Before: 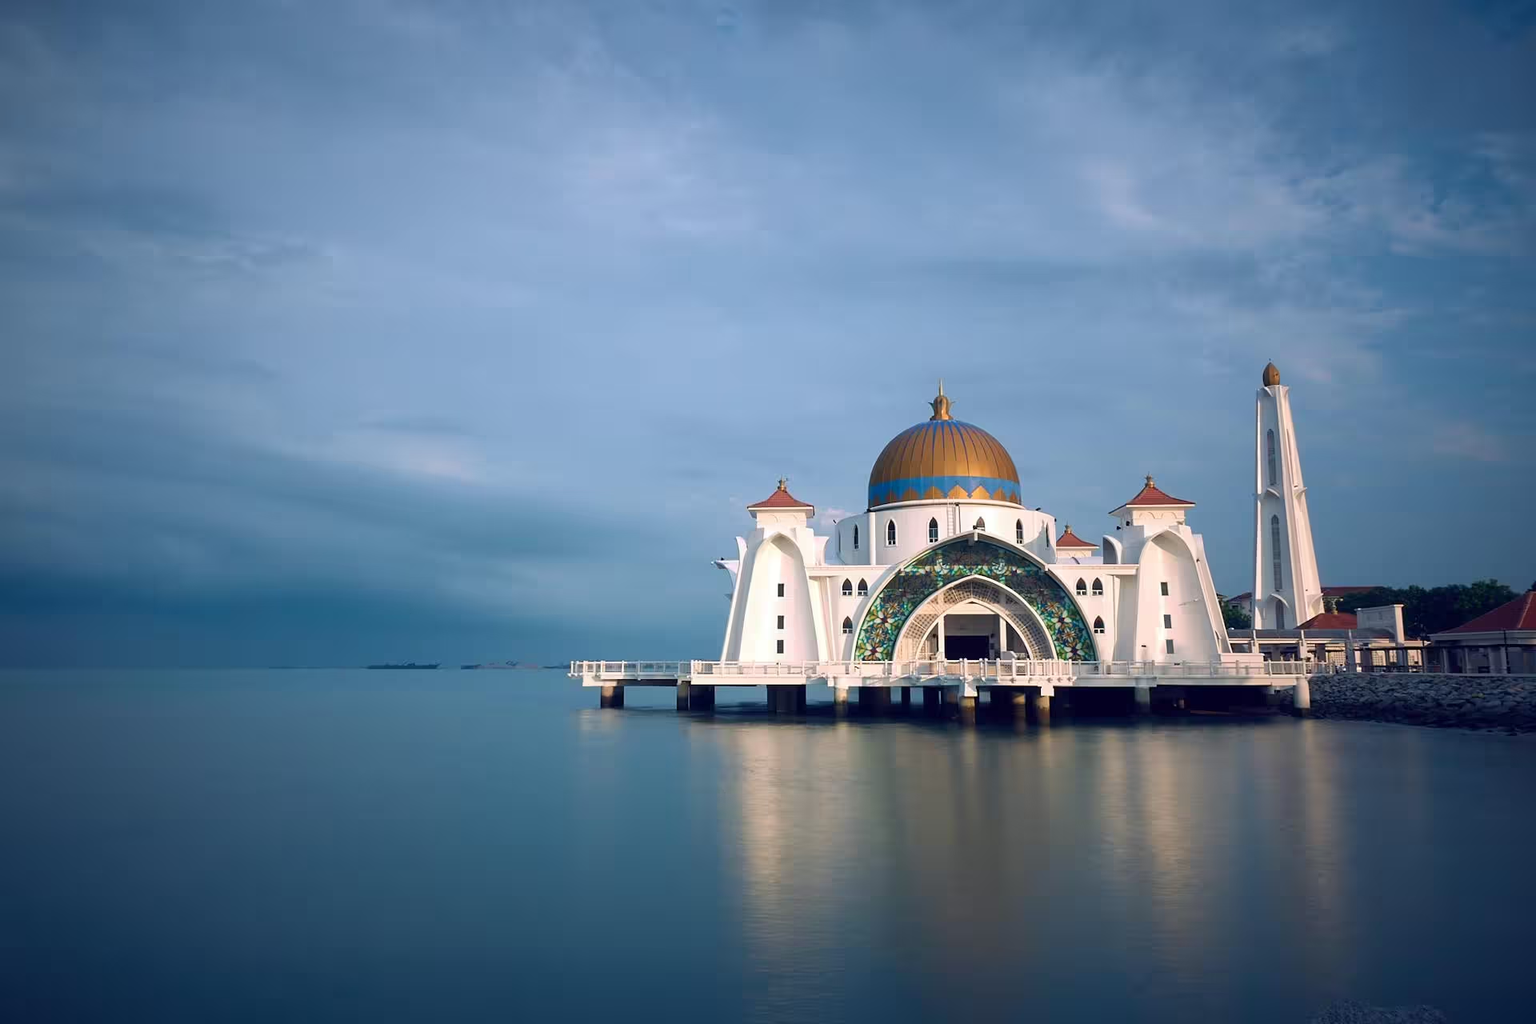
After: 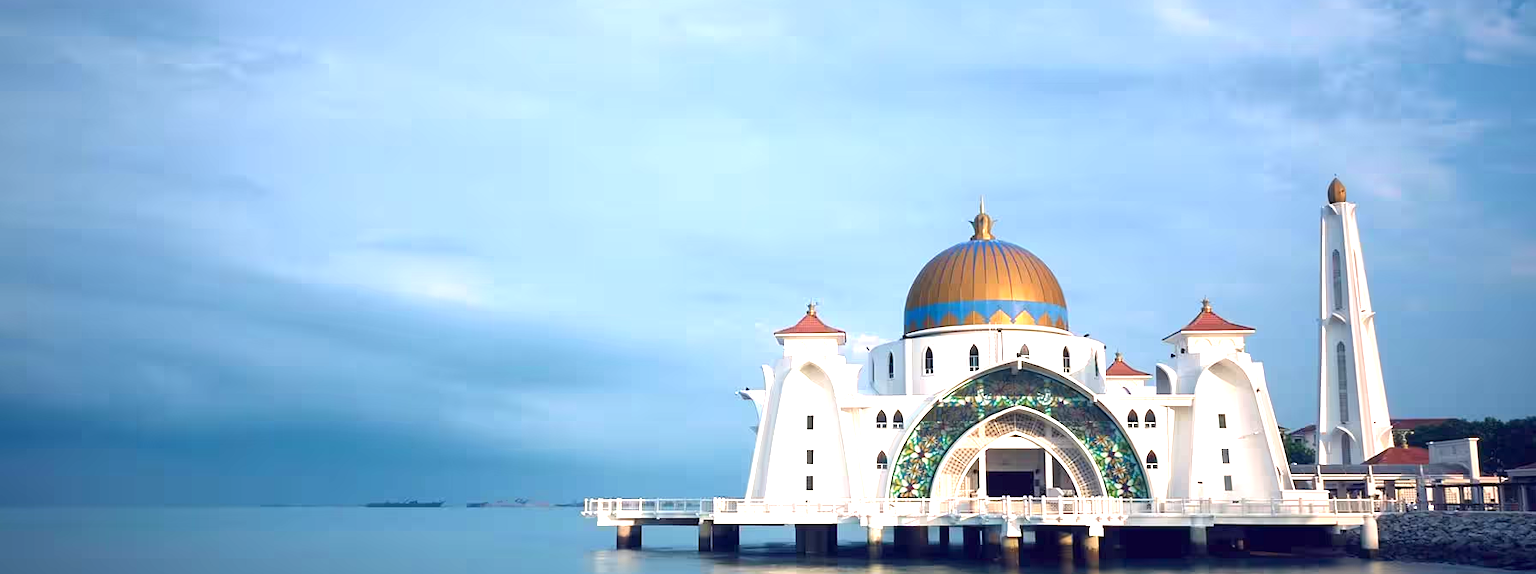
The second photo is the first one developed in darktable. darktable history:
crop: left 1.744%, top 19.225%, right 5.069%, bottom 28.357%
exposure: black level correction 0, exposure 1 EV, compensate exposure bias true, compensate highlight preservation false
